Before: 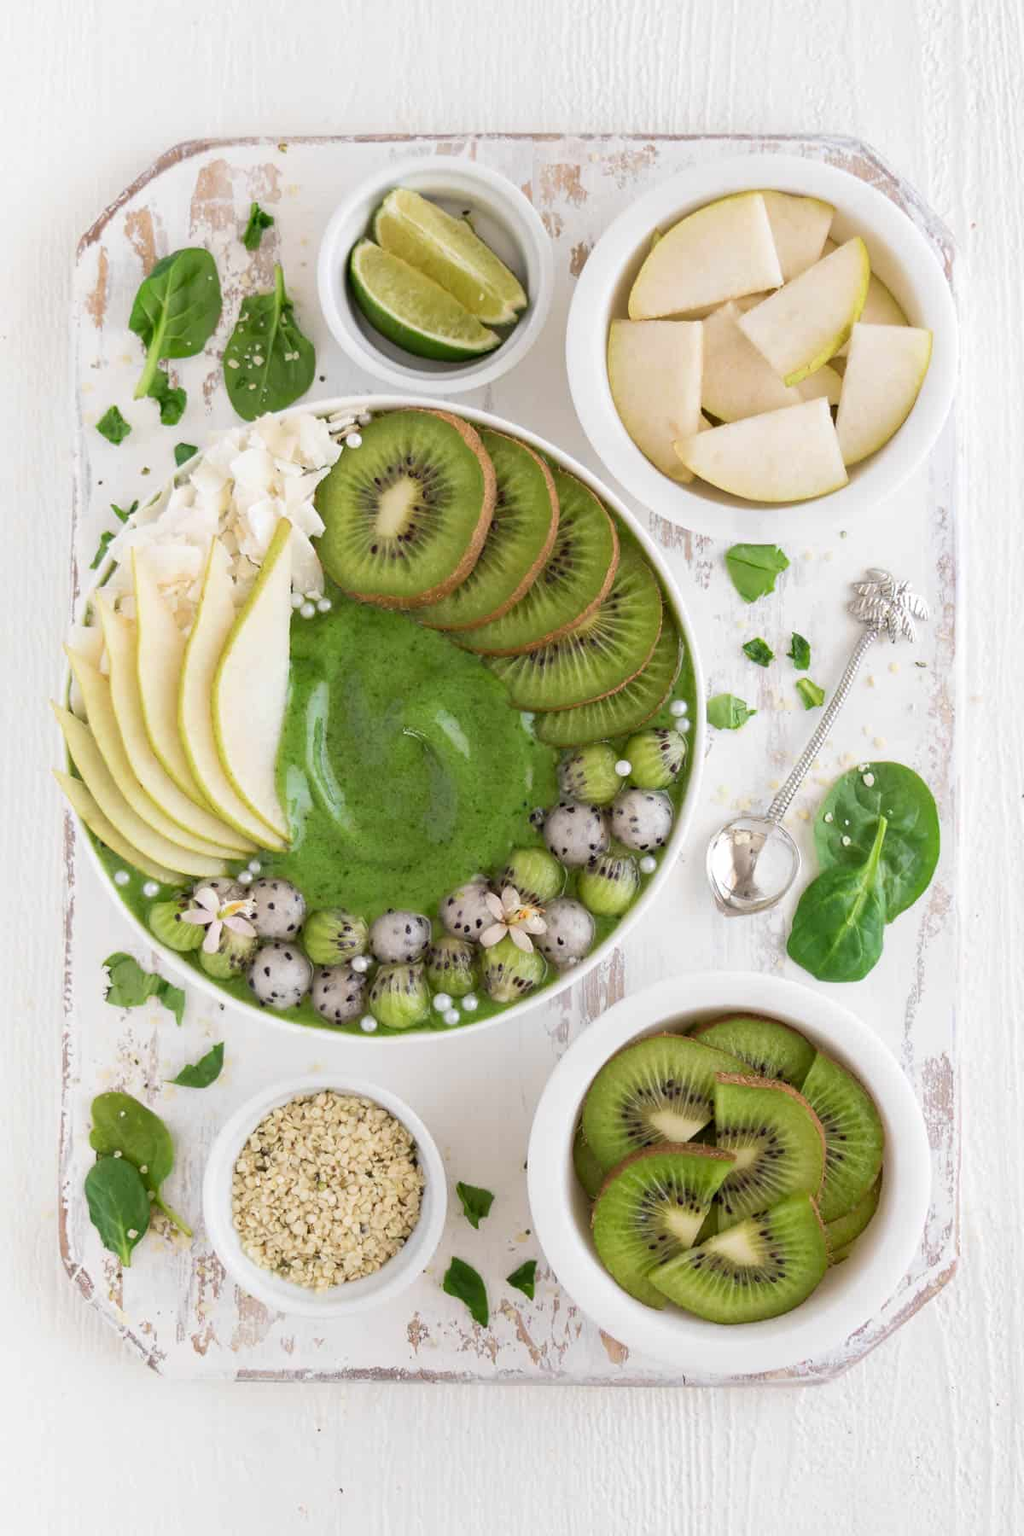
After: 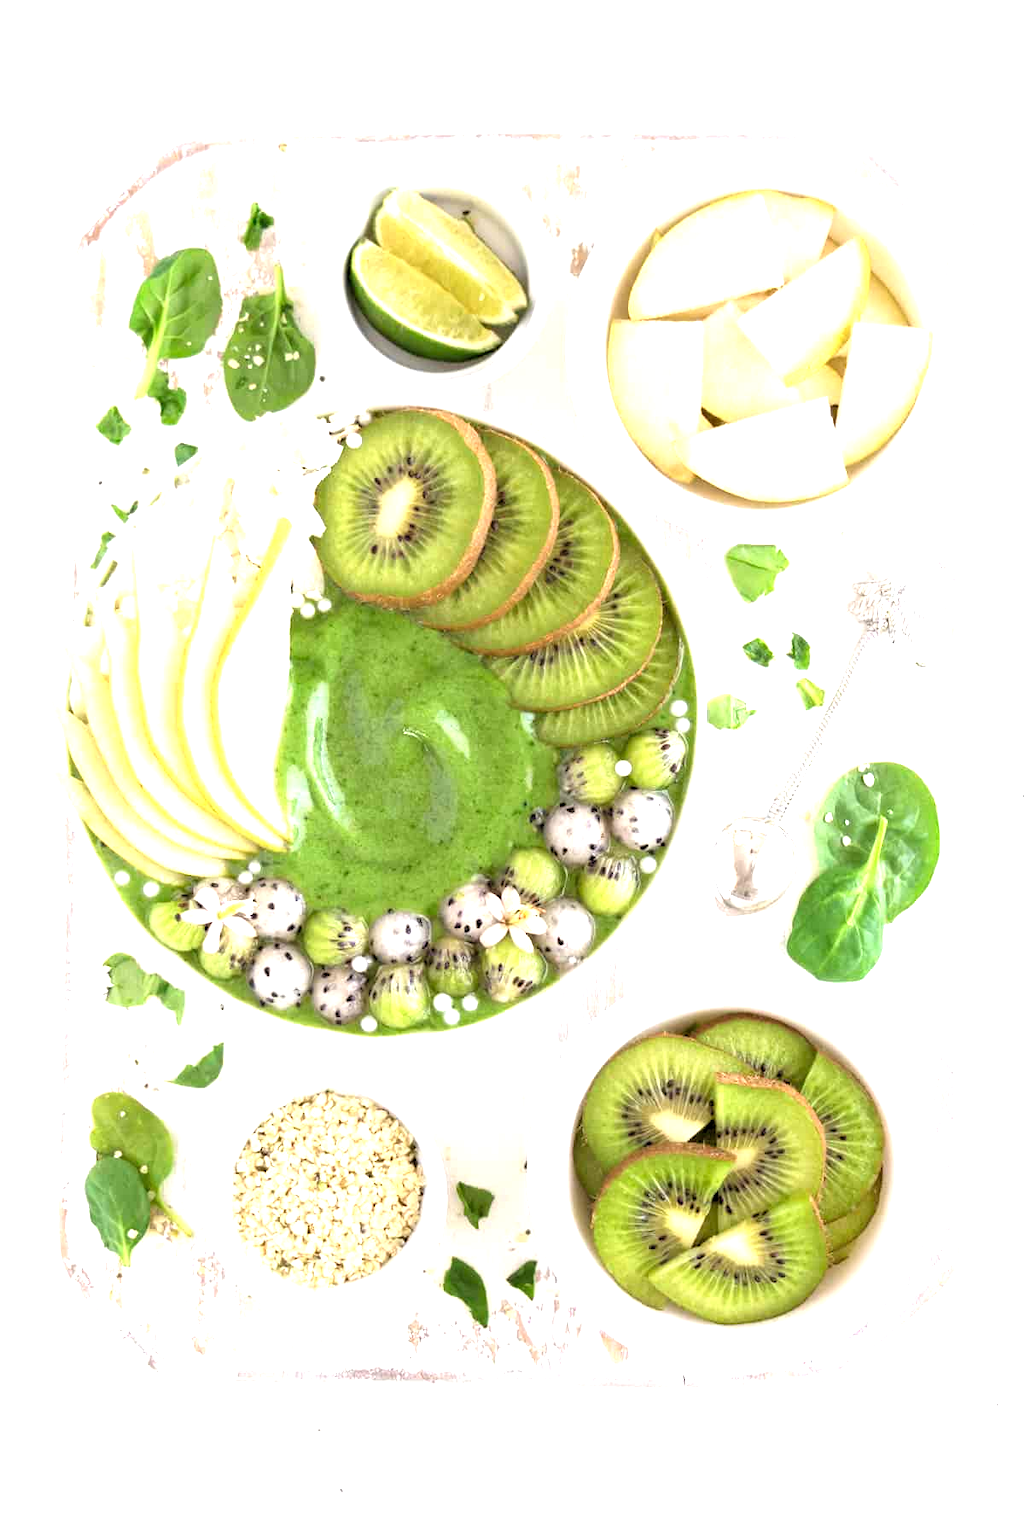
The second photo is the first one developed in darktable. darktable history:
exposure: exposure 1.061 EV, compensate highlight preservation false
rgb levels: levels [[0.01, 0.419, 0.839], [0, 0.5, 1], [0, 0.5, 1]]
